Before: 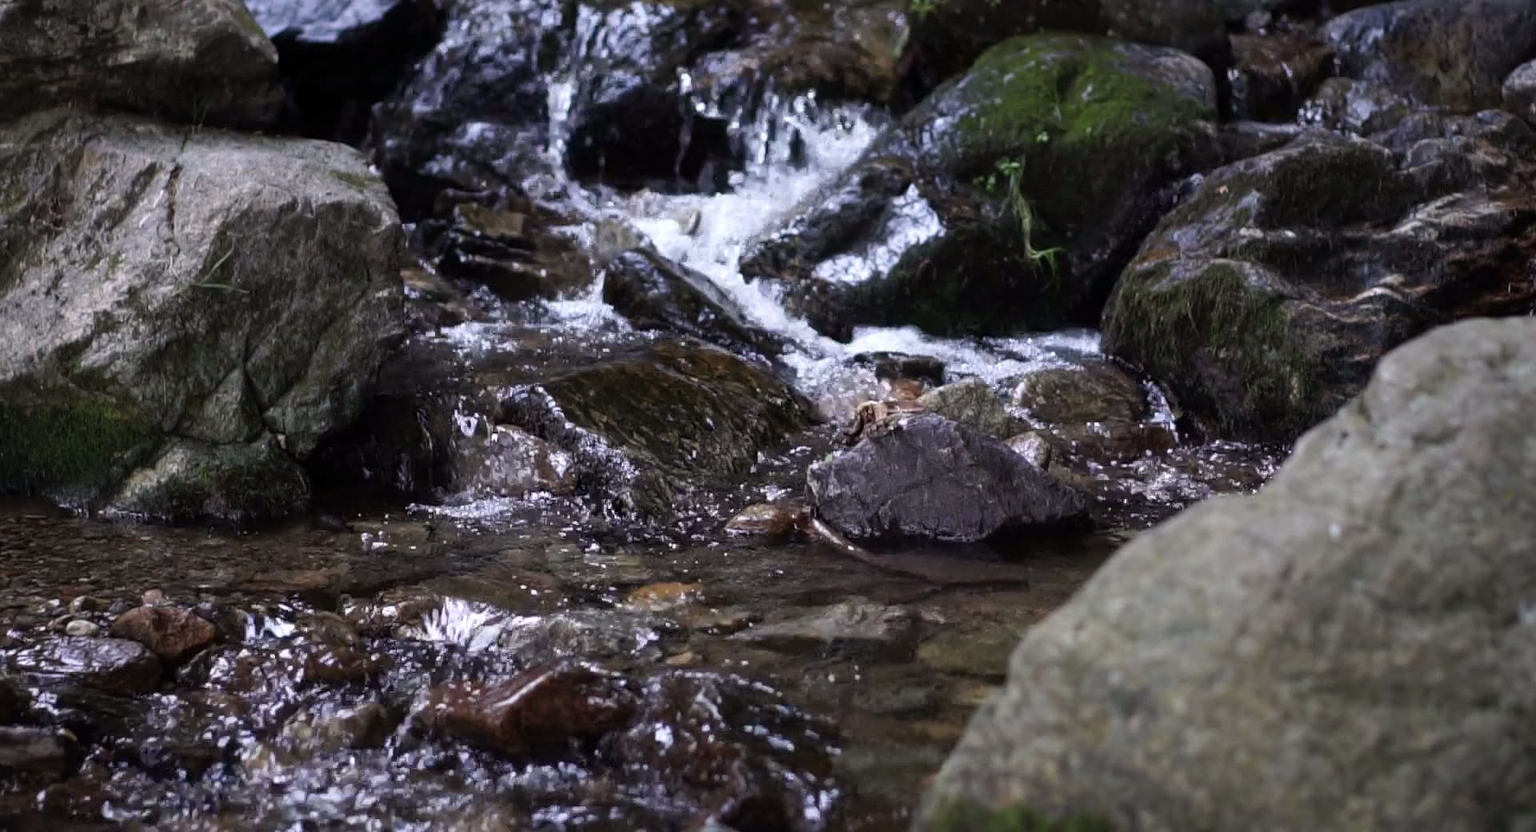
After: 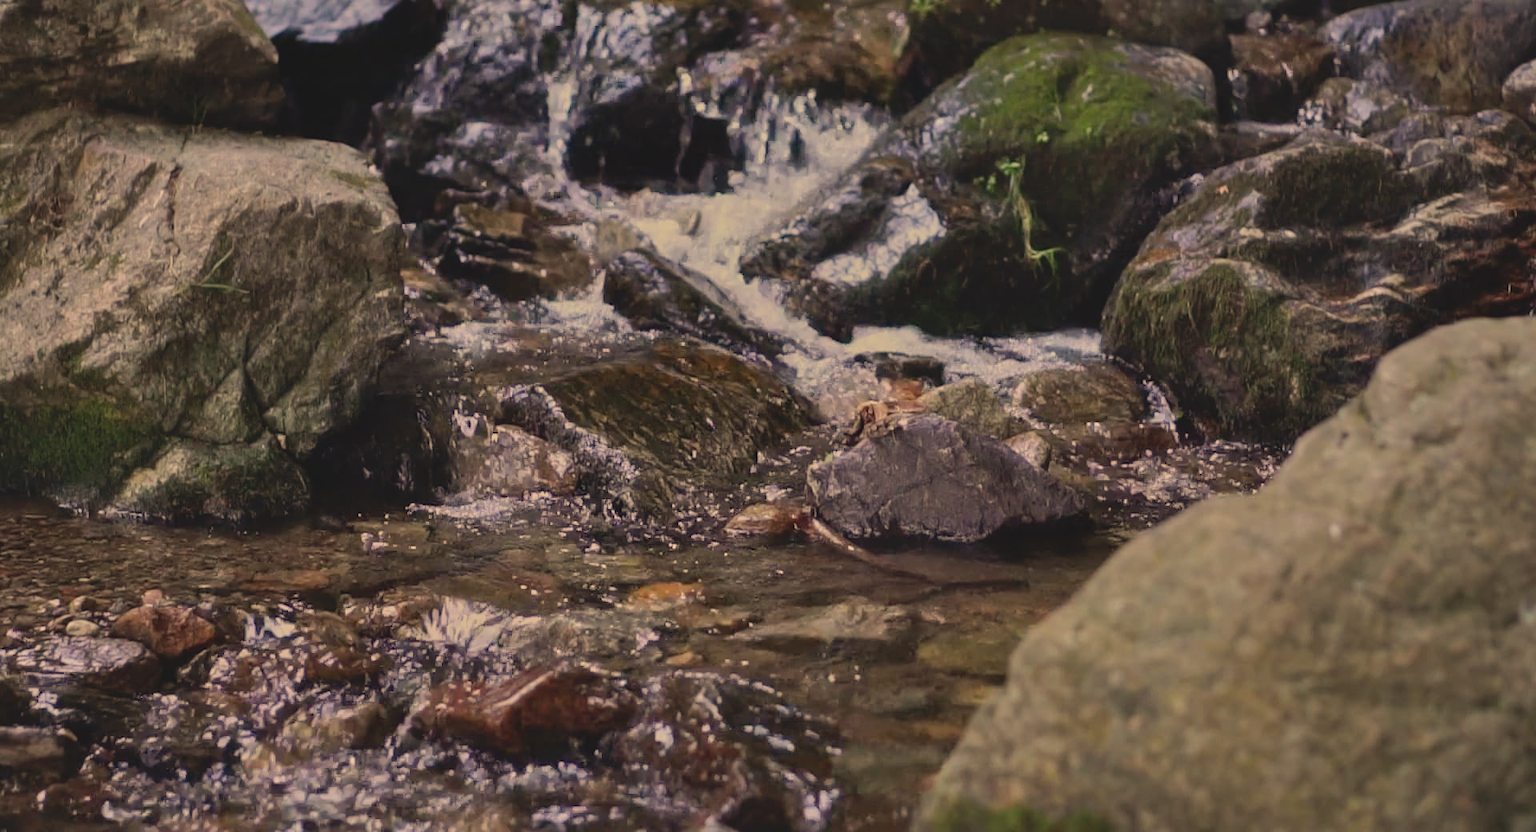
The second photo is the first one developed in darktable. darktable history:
white balance: red 1.138, green 0.996, blue 0.812
tone equalizer: -8 EV -0.002 EV, -7 EV 0.005 EV, -6 EV -0.008 EV, -5 EV 0.007 EV, -4 EV -0.042 EV, -3 EV -0.233 EV, -2 EV -0.662 EV, -1 EV -0.983 EV, +0 EV -0.969 EV, smoothing diameter 2%, edges refinement/feathering 20, mask exposure compensation -1.57 EV, filter diffusion 5
lowpass: radius 0.1, contrast 0.85, saturation 1.1, unbound 0
shadows and highlights: shadows 40, highlights -54, highlights color adjustment 46%, low approximation 0.01, soften with gaussian
